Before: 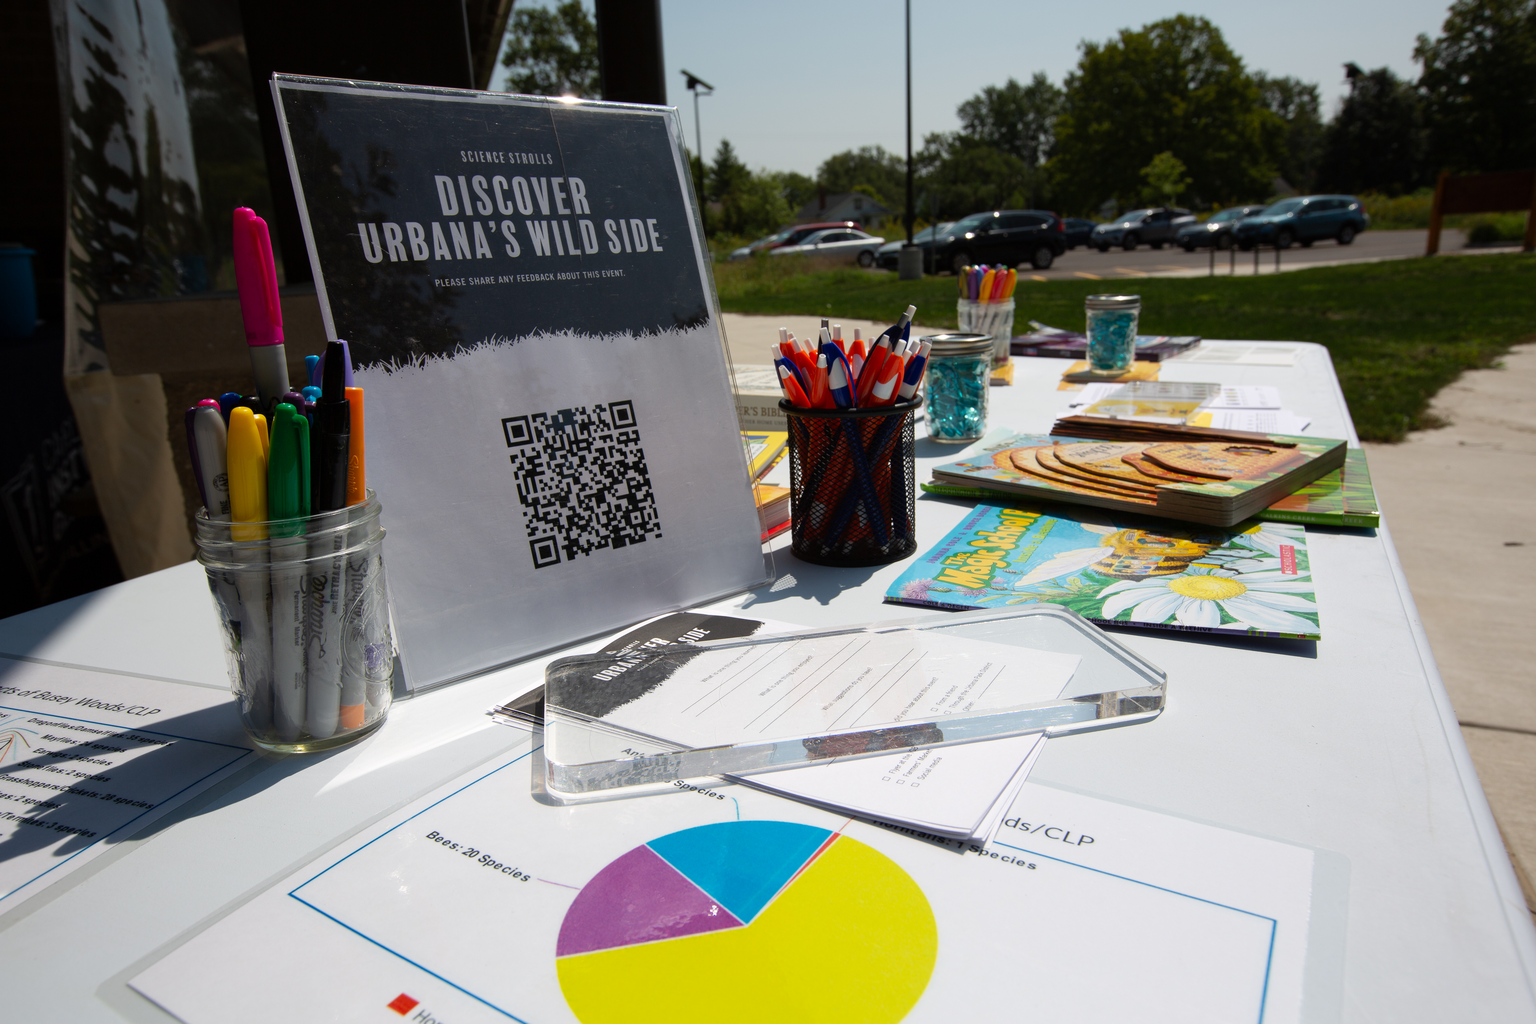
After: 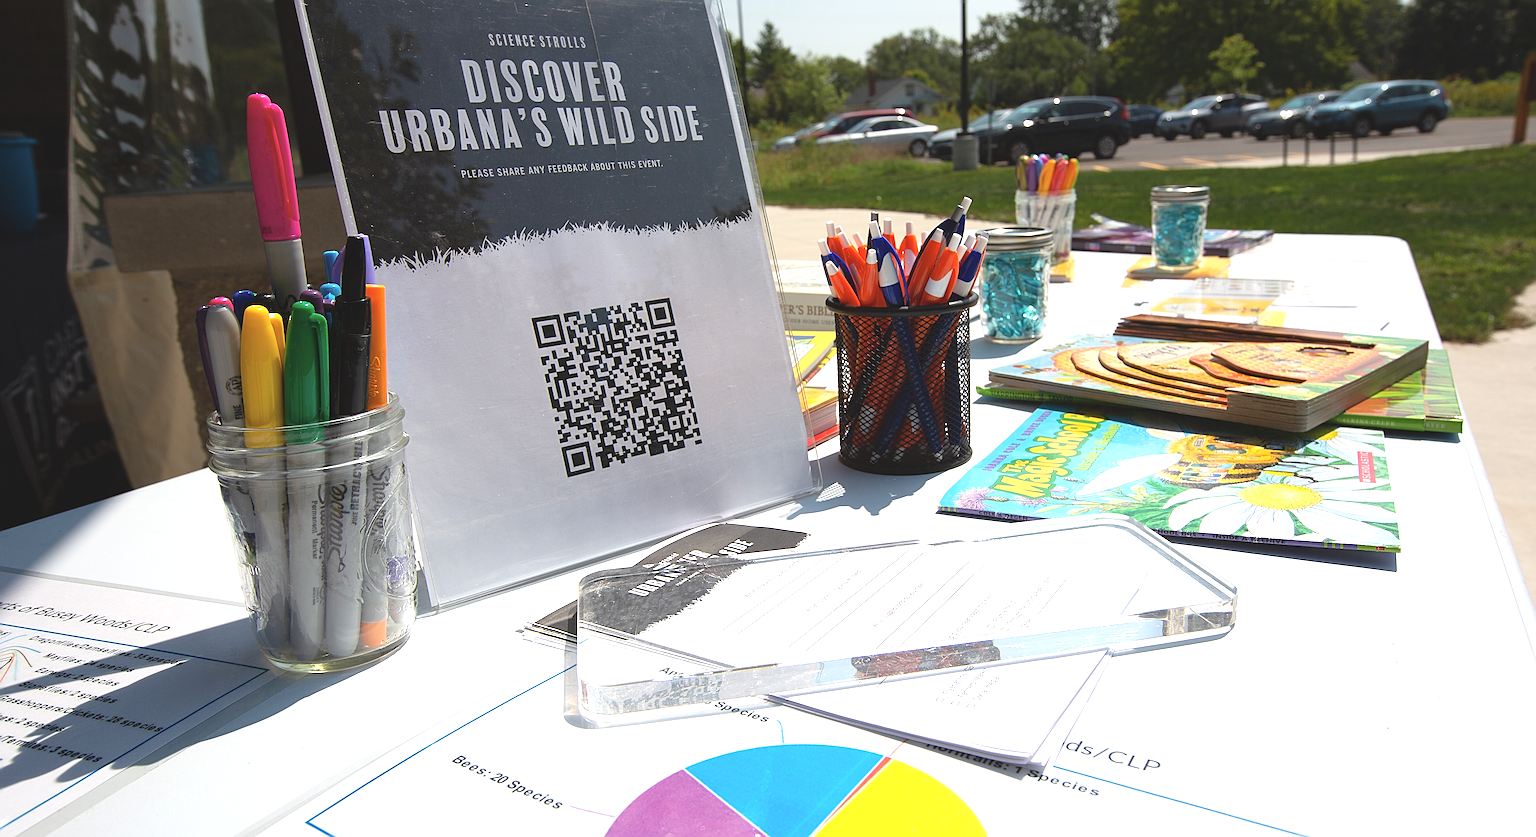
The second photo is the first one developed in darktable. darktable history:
contrast brightness saturation: contrast -0.15, brightness 0.05, saturation -0.12
exposure: black level correction 0, exposure 1.1 EV, compensate highlight preservation false
crop and rotate: angle 0.03°, top 11.643%, right 5.651%, bottom 11.189%
sharpen: radius 3.69, amount 0.928
